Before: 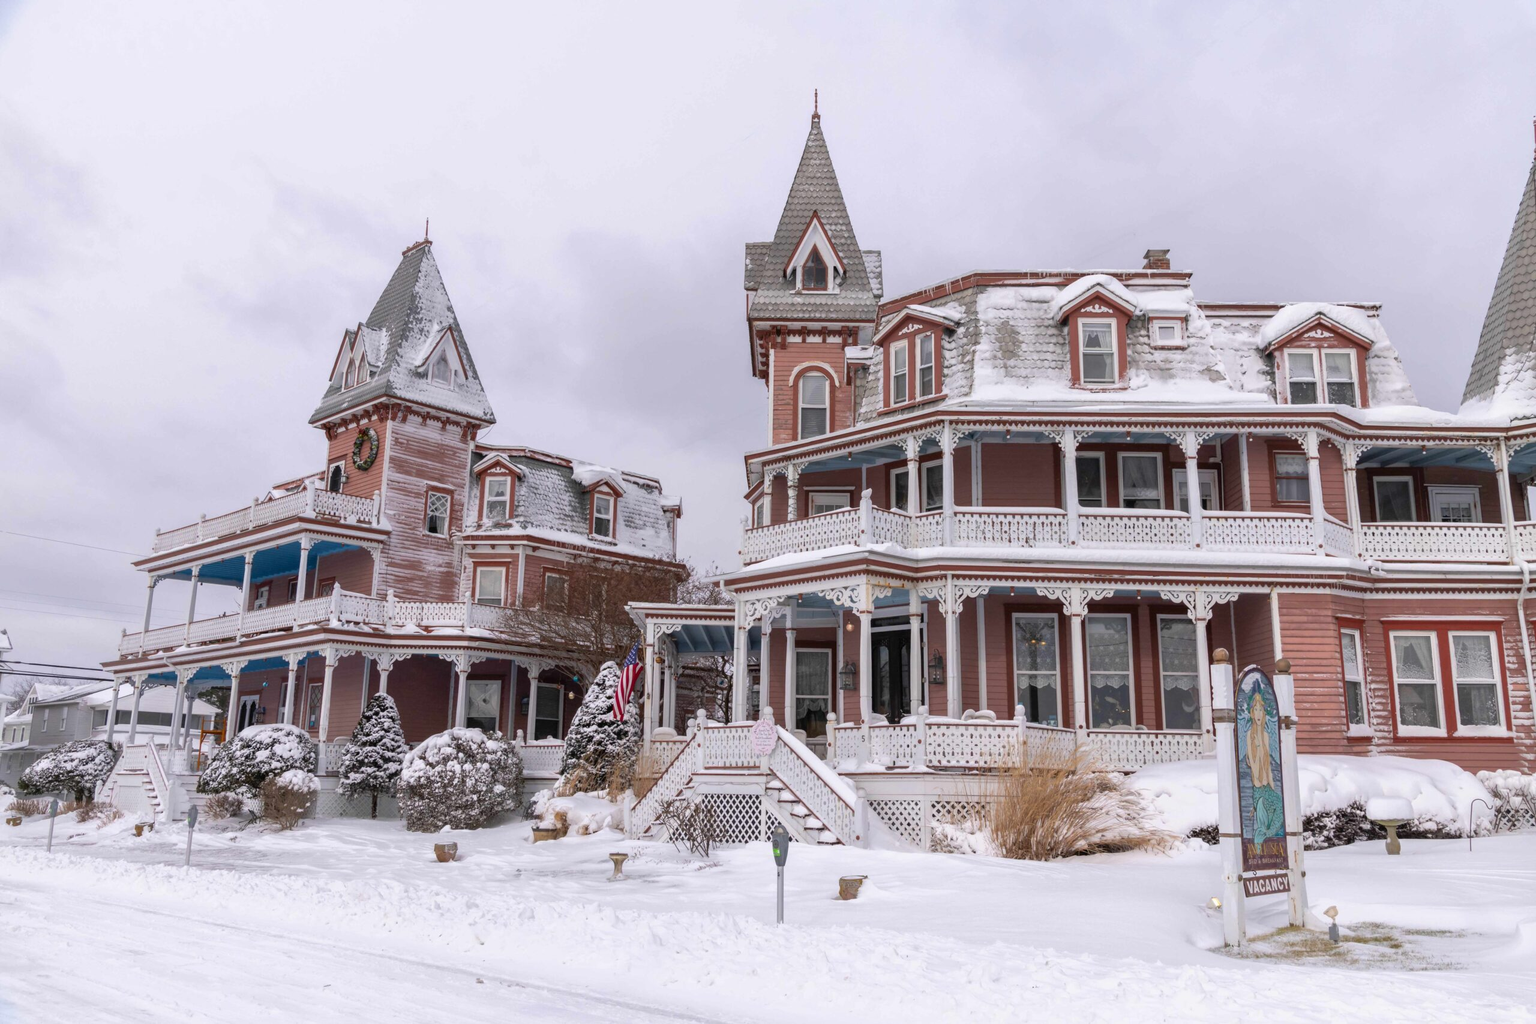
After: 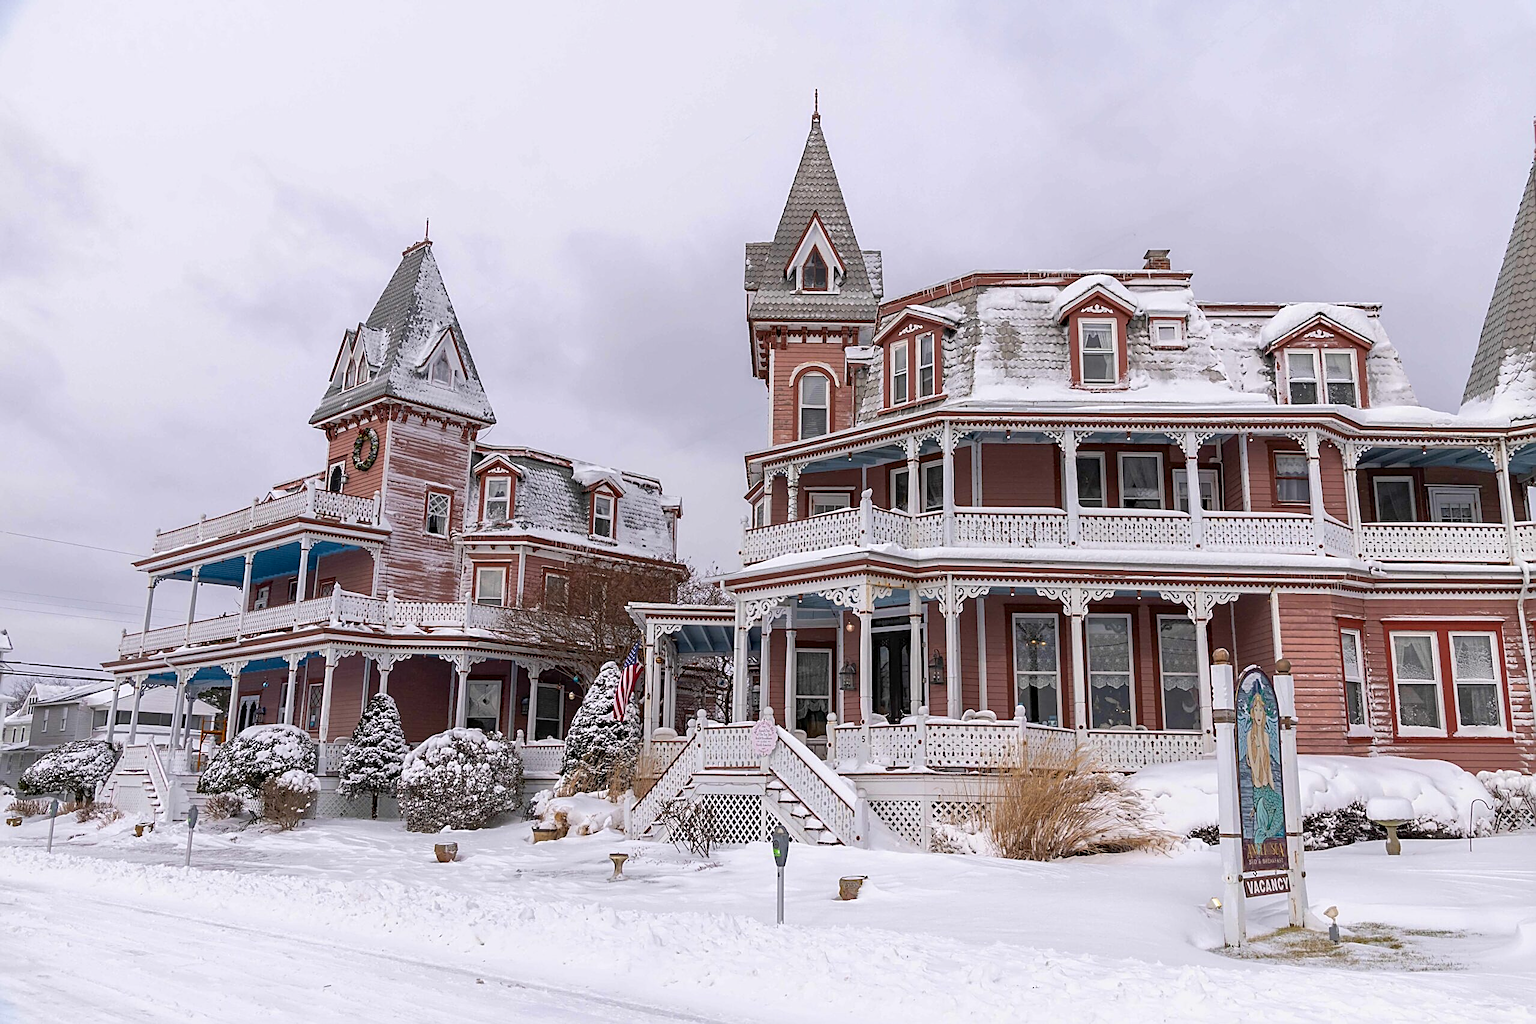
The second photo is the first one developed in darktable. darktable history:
haze removal: adaptive false
sharpen: amount 1.009
